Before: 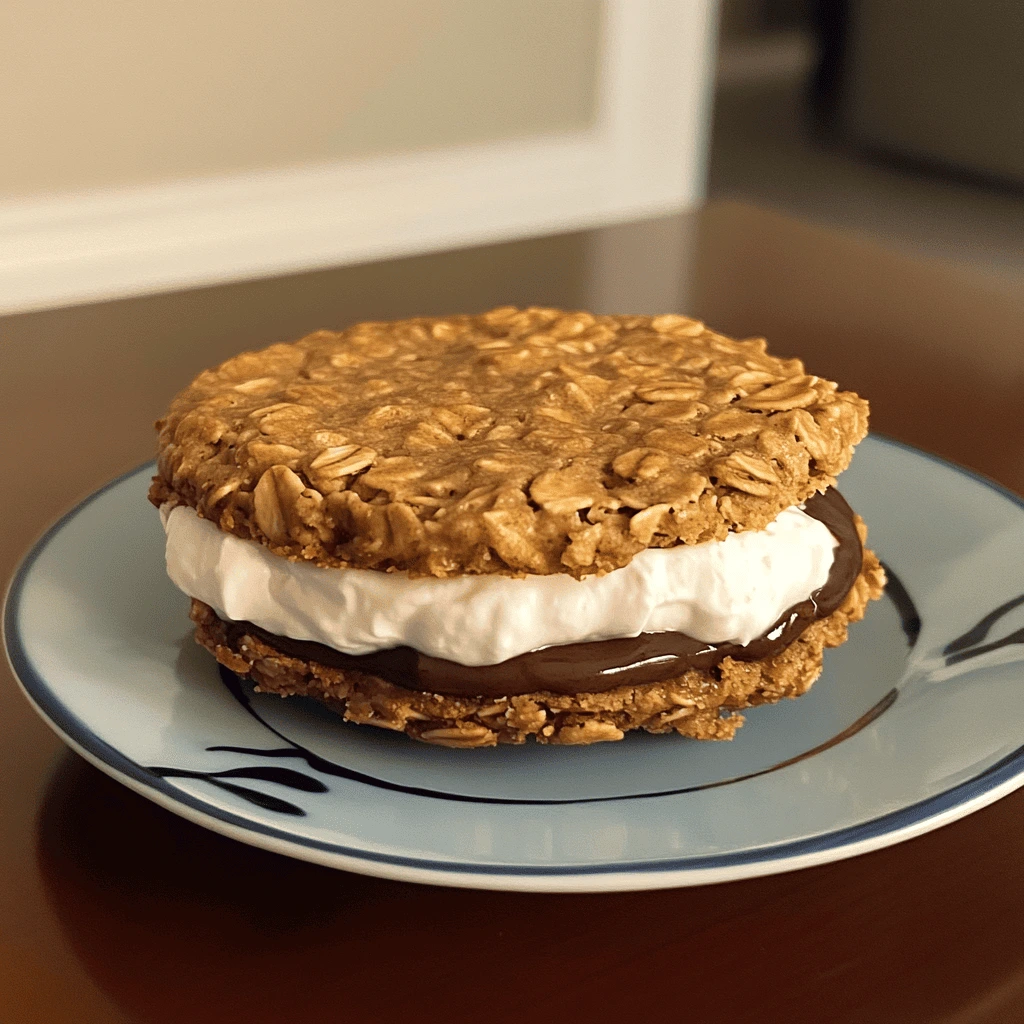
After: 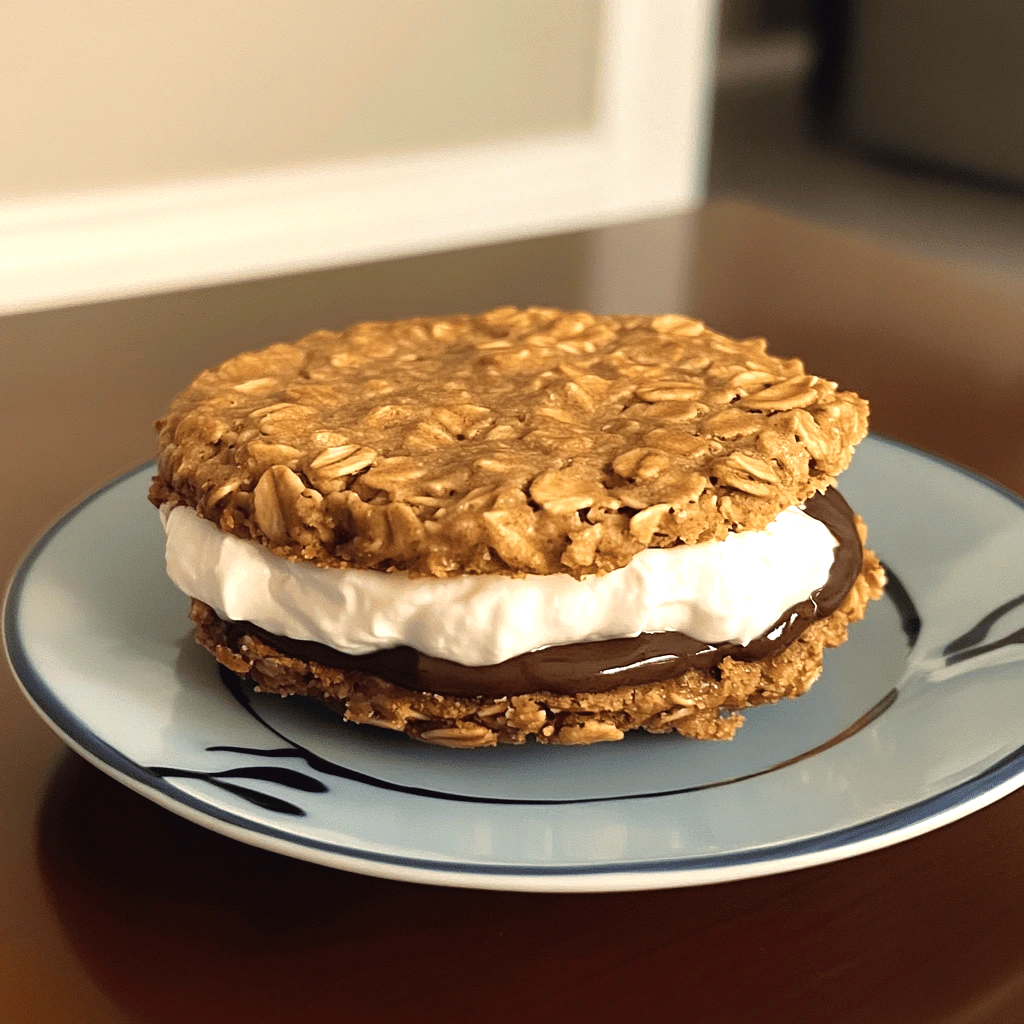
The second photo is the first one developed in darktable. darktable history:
tone equalizer: -8 EV -0.442 EV, -7 EV -0.356 EV, -6 EV -0.331 EV, -5 EV -0.22 EV, -3 EV 0.25 EV, -2 EV 0.323 EV, -1 EV 0.367 EV, +0 EV 0.427 EV
contrast brightness saturation: saturation -0.036
tone curve: curves: ch0 [(0, 0) (0.003, 0.022) (0.011, 0.027) (0.025, 0.038) (0.044, 0.056) (0.069, 0.081) (0.1, 0.11) (0.136, 0.145) (0.177, 0.185) (0.224, 0.229) (0.277, 0.278) (0.335, 0.335) (0.399, 0.399) (0.468, 0.468) (0.543, 0.543) (0.623, 0.623) (0.709, 0.705) (0.801, 0.793) (0.898, 0.887) (1, 1)], color space Lab, independent channels, preserve colors none
